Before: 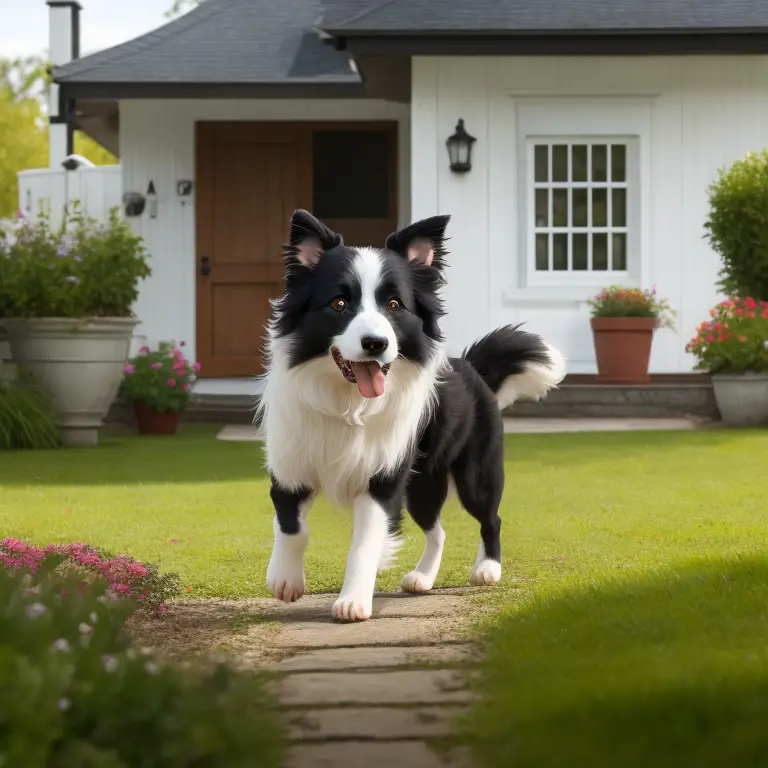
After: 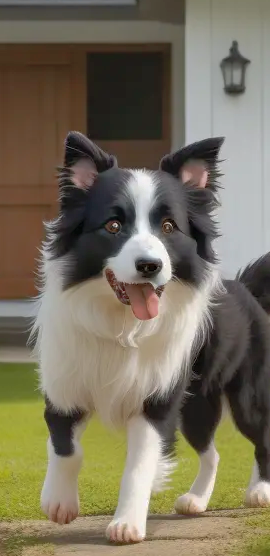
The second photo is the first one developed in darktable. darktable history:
crop and rotate: left 29.476%, top 10.214%, right 35.32%, bottom 17.333%
shadows and highlights: shadows 60, highlights -60
